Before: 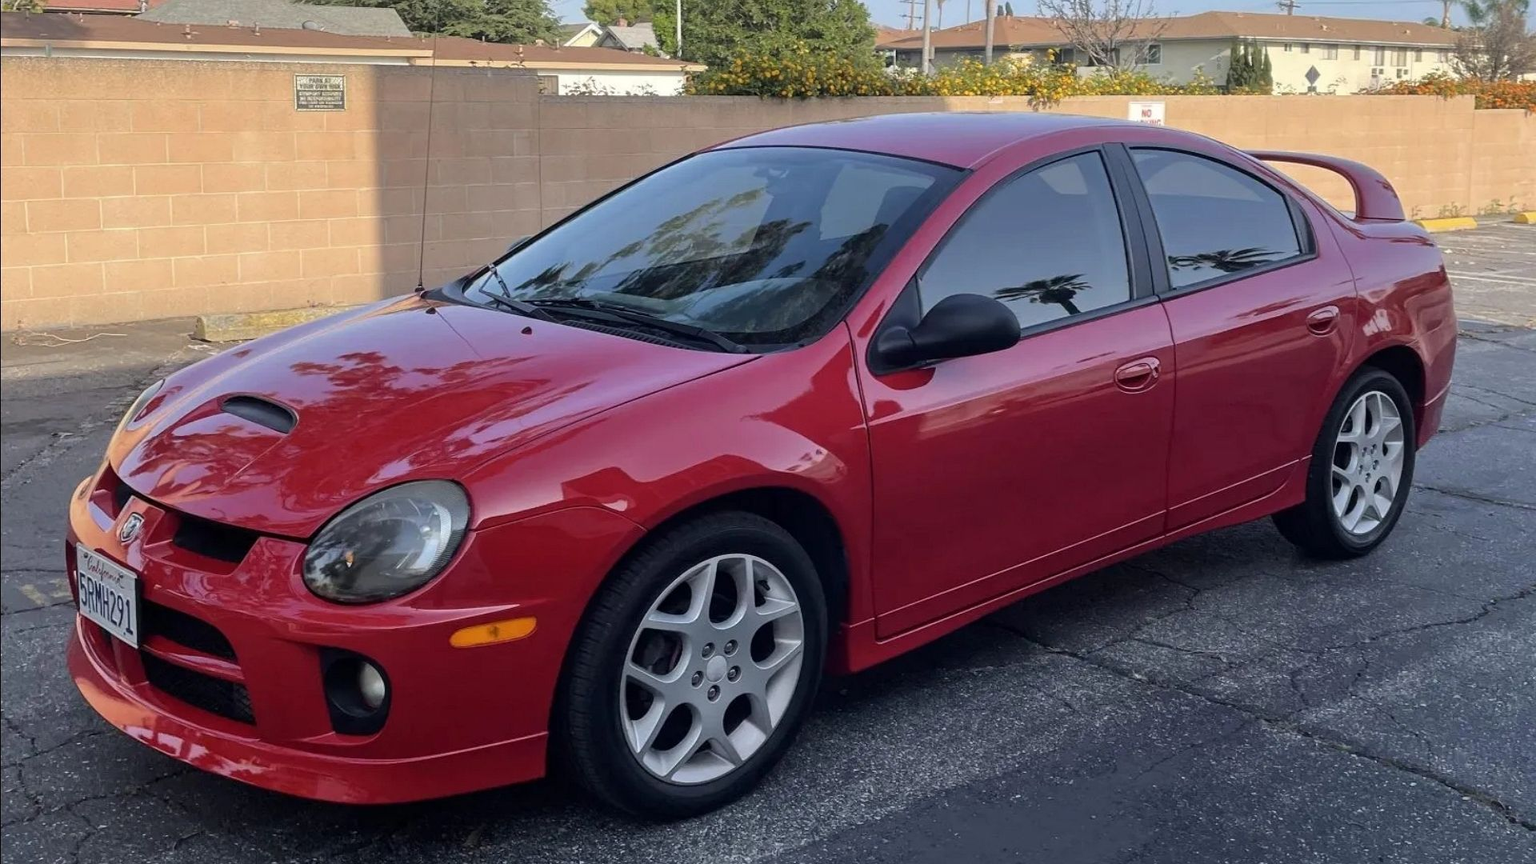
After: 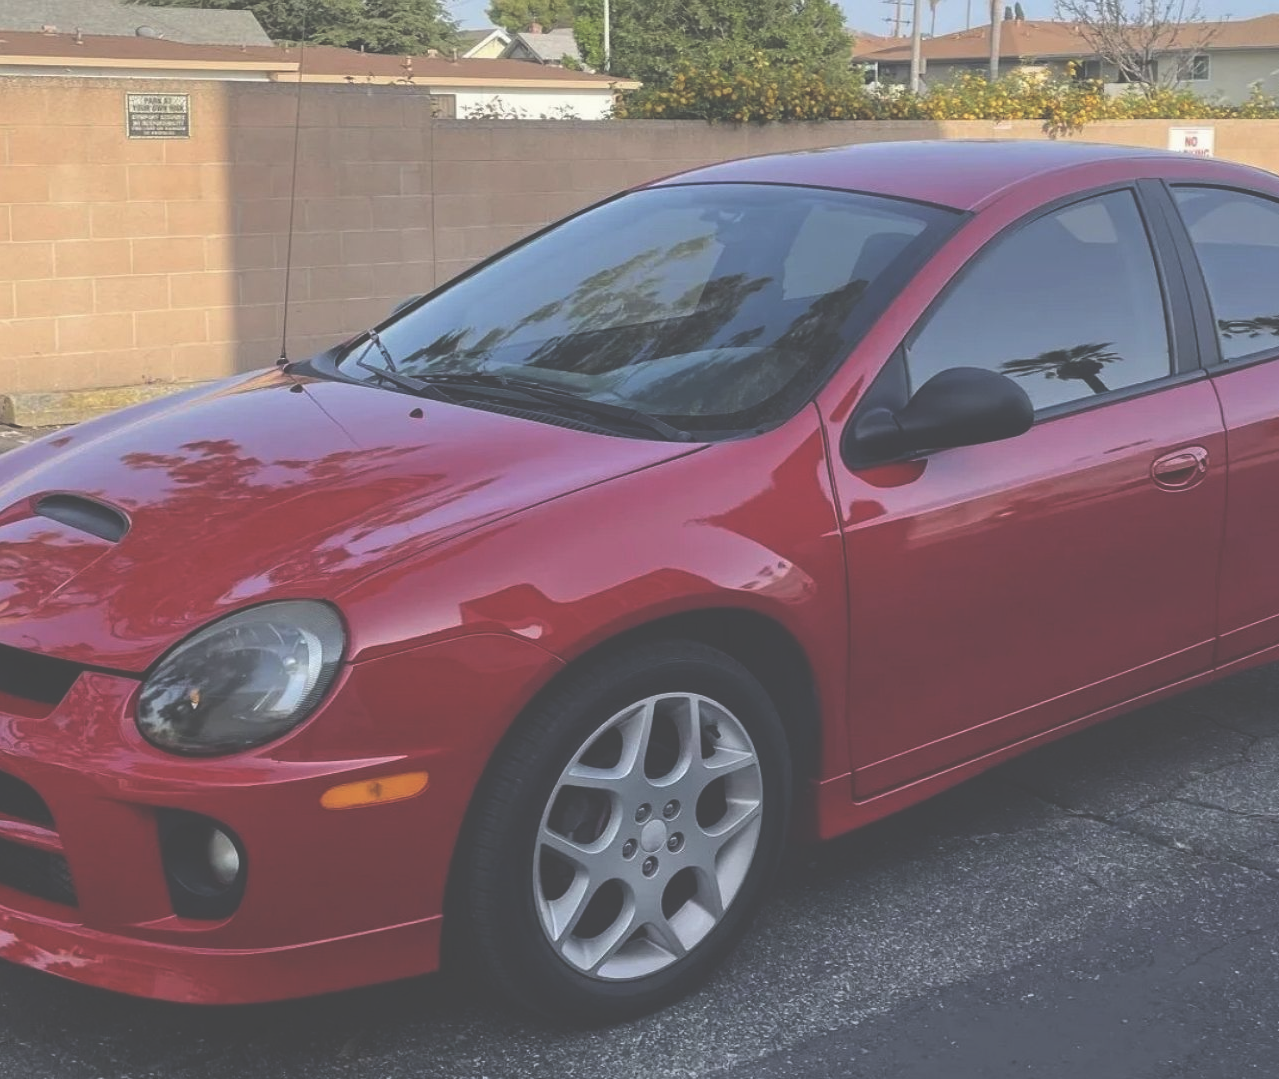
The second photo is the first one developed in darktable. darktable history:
exposure: black level correction -0.062, exposure -0.05 EV, compensate highlight preservation false
crop and rotate: left 12.648%, right 20.685%
